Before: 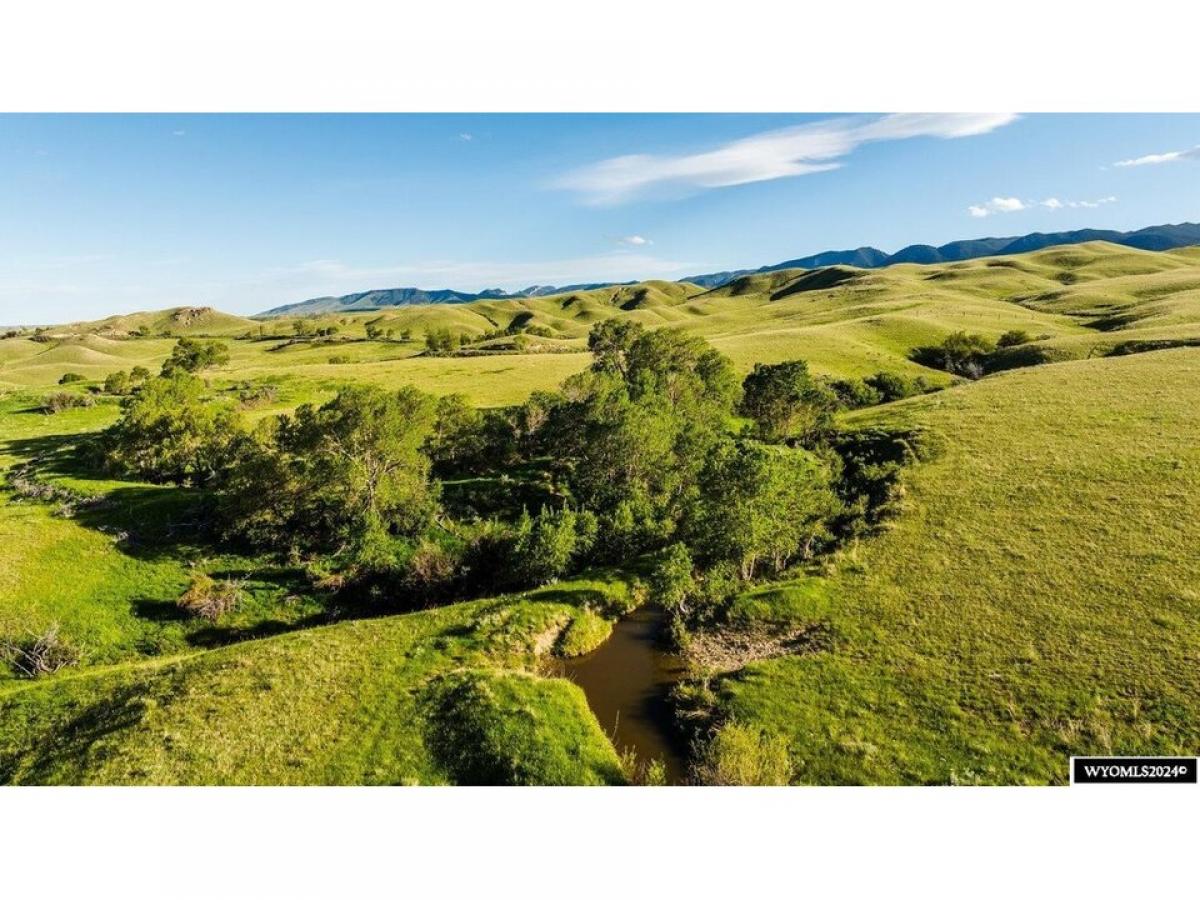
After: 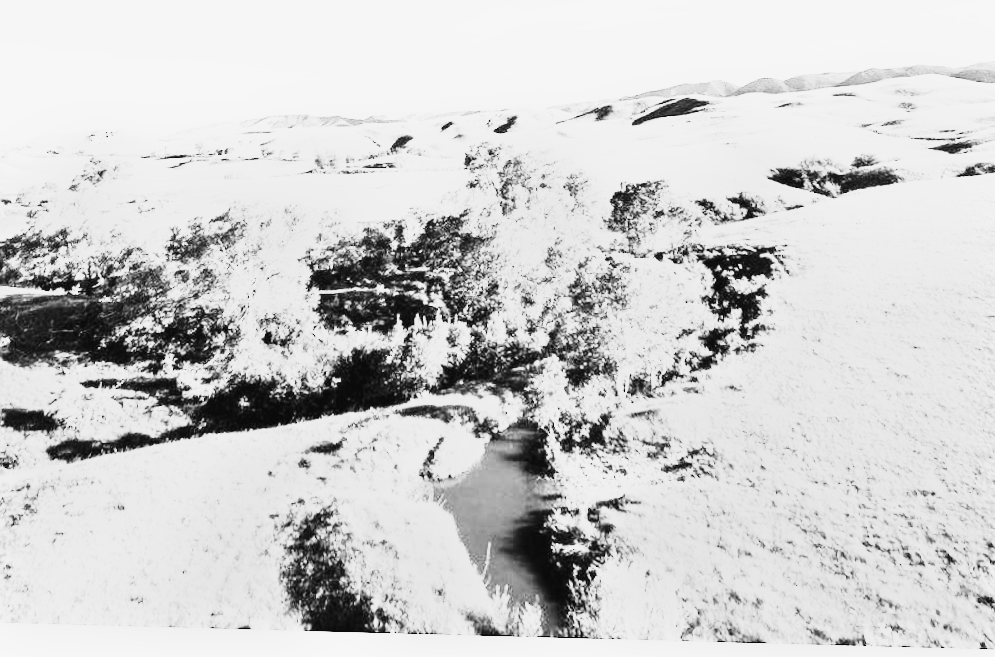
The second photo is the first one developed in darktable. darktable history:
monochrome: on, module defaults
crop: top 11.038%, bottom 13.962%
color balance: mode lift, gamma, gain (sRGB), lift [1.04, 1, 1, 0.97], gamma [1.01, 1, 1, 0.97], gain [0.96, 1, 1, 0.97]
exposure: black level correction 0, exposure 1.2 EV, compensate exposure bias true, compensate highlight preservation false
rotate and perspective: rotation 0.72°, lens shift (vertical) -0.352, lens shift (horizontal) -0.051, crop left 0.152, crop right 0.859, crop top 0.019, crop bottom 0.964
contrast brightness saturation: contrast 0.23, brightness 0.1, saturation 0.29
base curve: curves: ch0 [(0, 0) (0.007, 0.004) (0.027, 0.03) (0.046, 0.07) (0.207, 0.54) (0.442, 0.872) (0.673, 0.972) (1, 1)], preserve colors none
tone curve: curves: ch0 [(0, 0.021) (0.049, 0.044) (0.152, 0.14) (0.328, 0.377) (0.473, 0.543) (0.641, 0.705) (0.85, 0.894) (1, 0.969)]; ch1 [(0, 0) (0.302, 0.331) (0.433, 0.432) (0.472, 0.47) (0.502, 0.503) (0.527, 0.516) (0.564, 0.573) (0.614, 0.626) (0.677, 0.701) (0.859, 0.885) (1, 1)]; ch2 [(0, 0) (0.33, 0.301) (0.447, 0.44) (0.487, 0.496) (0.502, 0.516) (0.535, 0.563) (0.565, 0.597) (0.608, 0.641) (1, 1)], color space Lab, independent channels, preserve colors none
